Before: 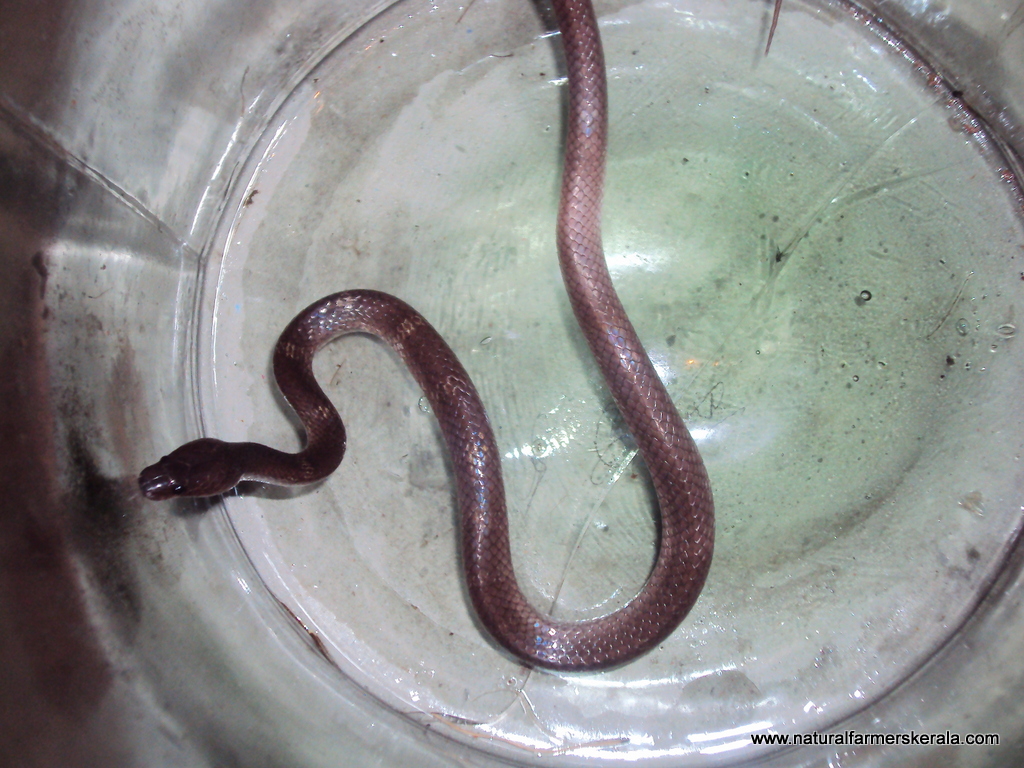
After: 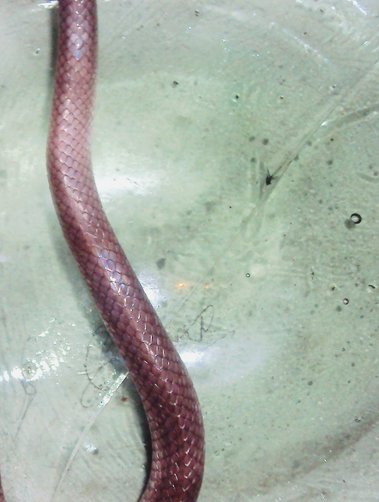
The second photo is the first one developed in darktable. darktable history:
base curve: curves: ch0 [(0, 0) (0.028, 0.03) (0.121, 0.232) (0.46, 0.748) (0.859, 0.968) (1, 1)], preserve colors none
exposure: exposure -0.586 EV, compensate highlight preservation false
crop and rotate: left 49.877%, top 10.142%, right 13.111%, bottom 24.456%
